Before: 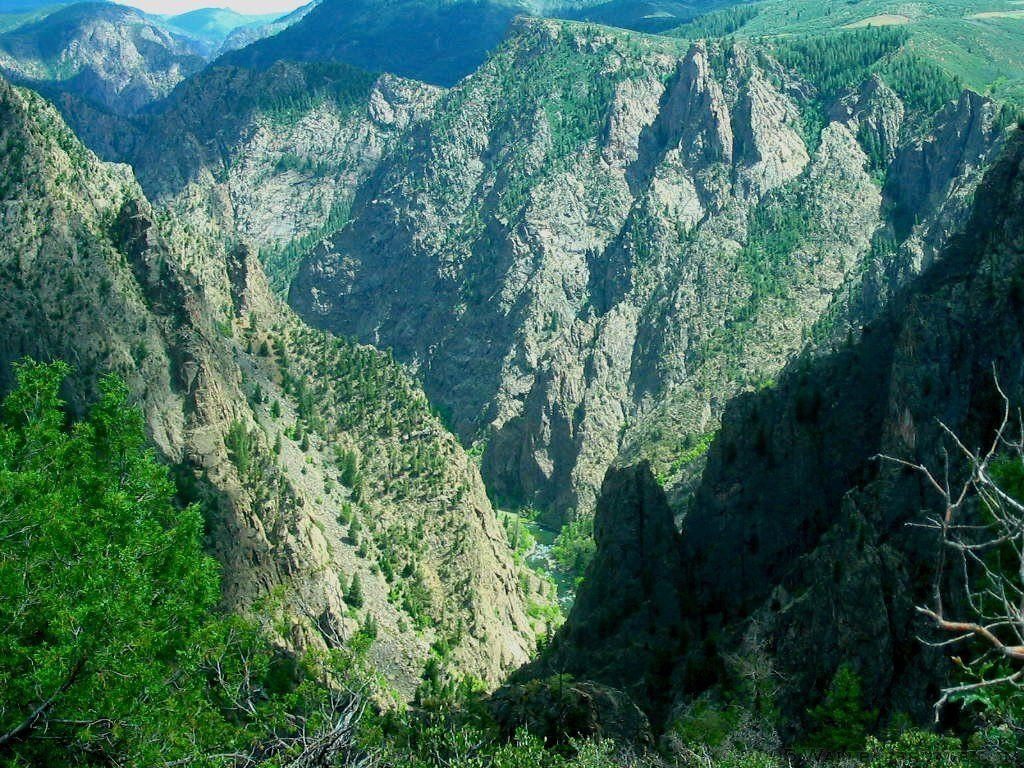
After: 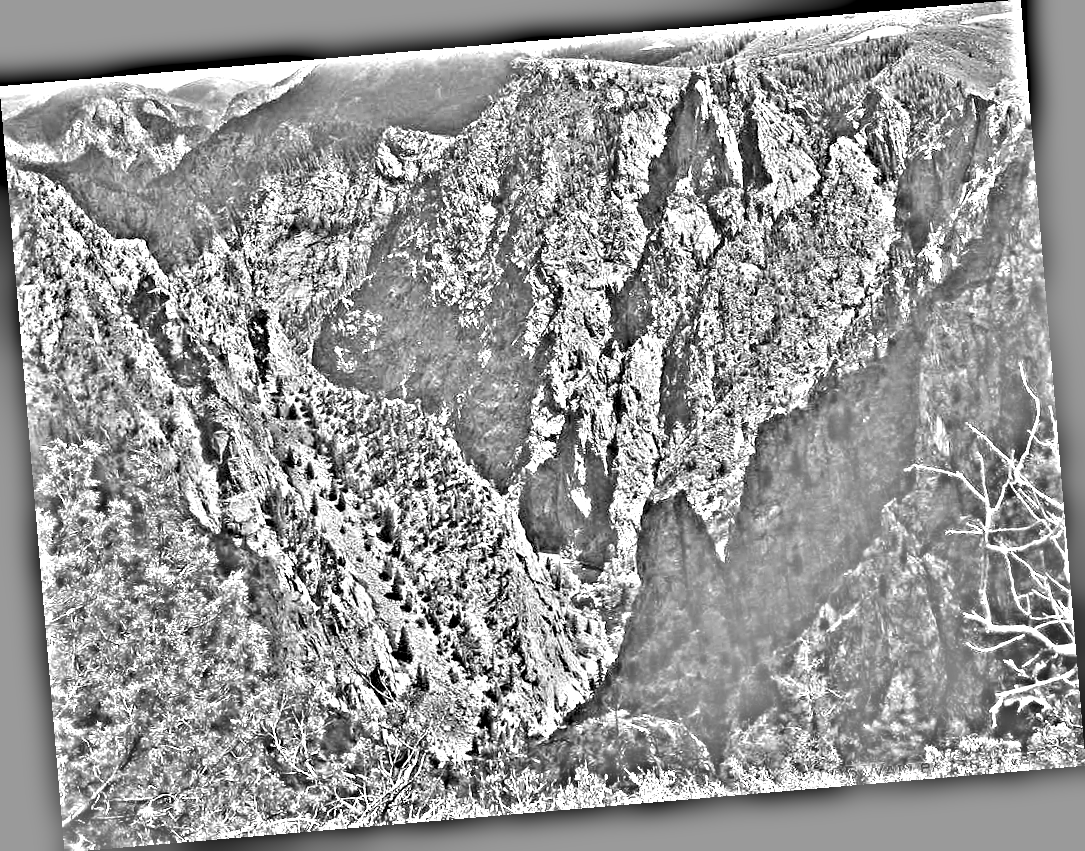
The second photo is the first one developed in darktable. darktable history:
rotate and perspective: rotation -4.86°, automatic cropping off
color balance rgb: linear chroma grading › global chroma 25%, perceptual saturation grading › global saturation 40%, perceptual brilliance grading › global brilliance 30%, global vibrance 40%
highpass: on, module defaults
